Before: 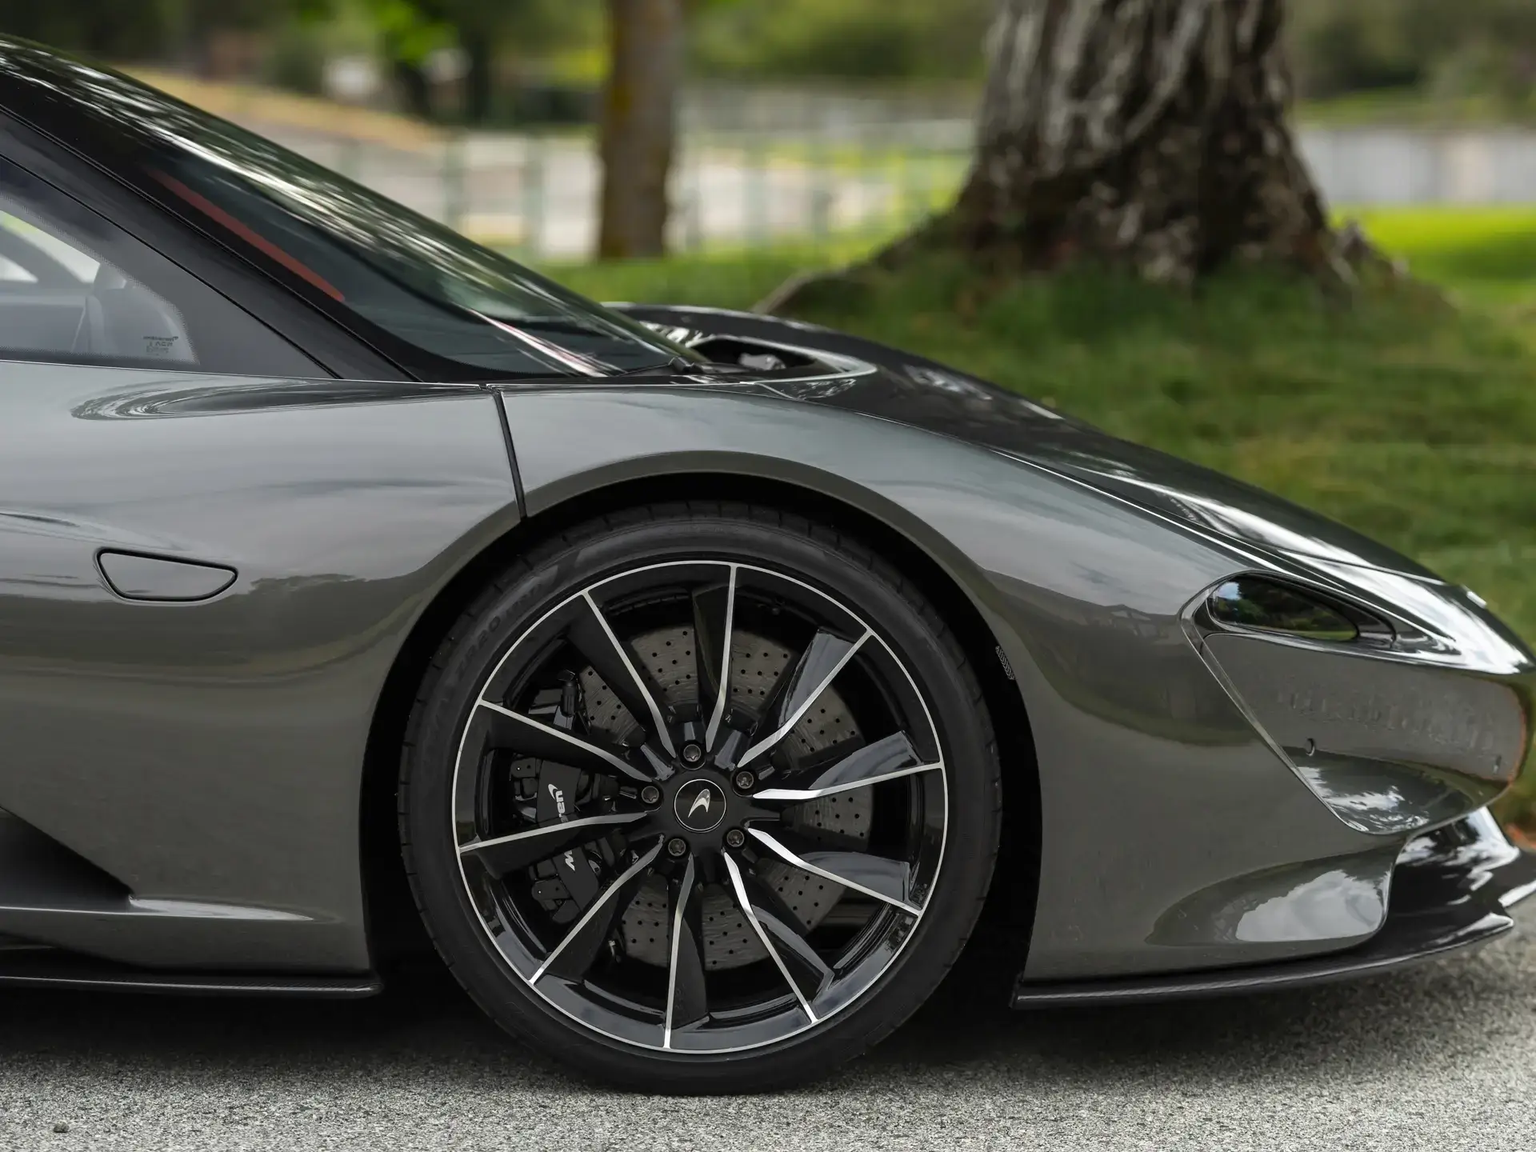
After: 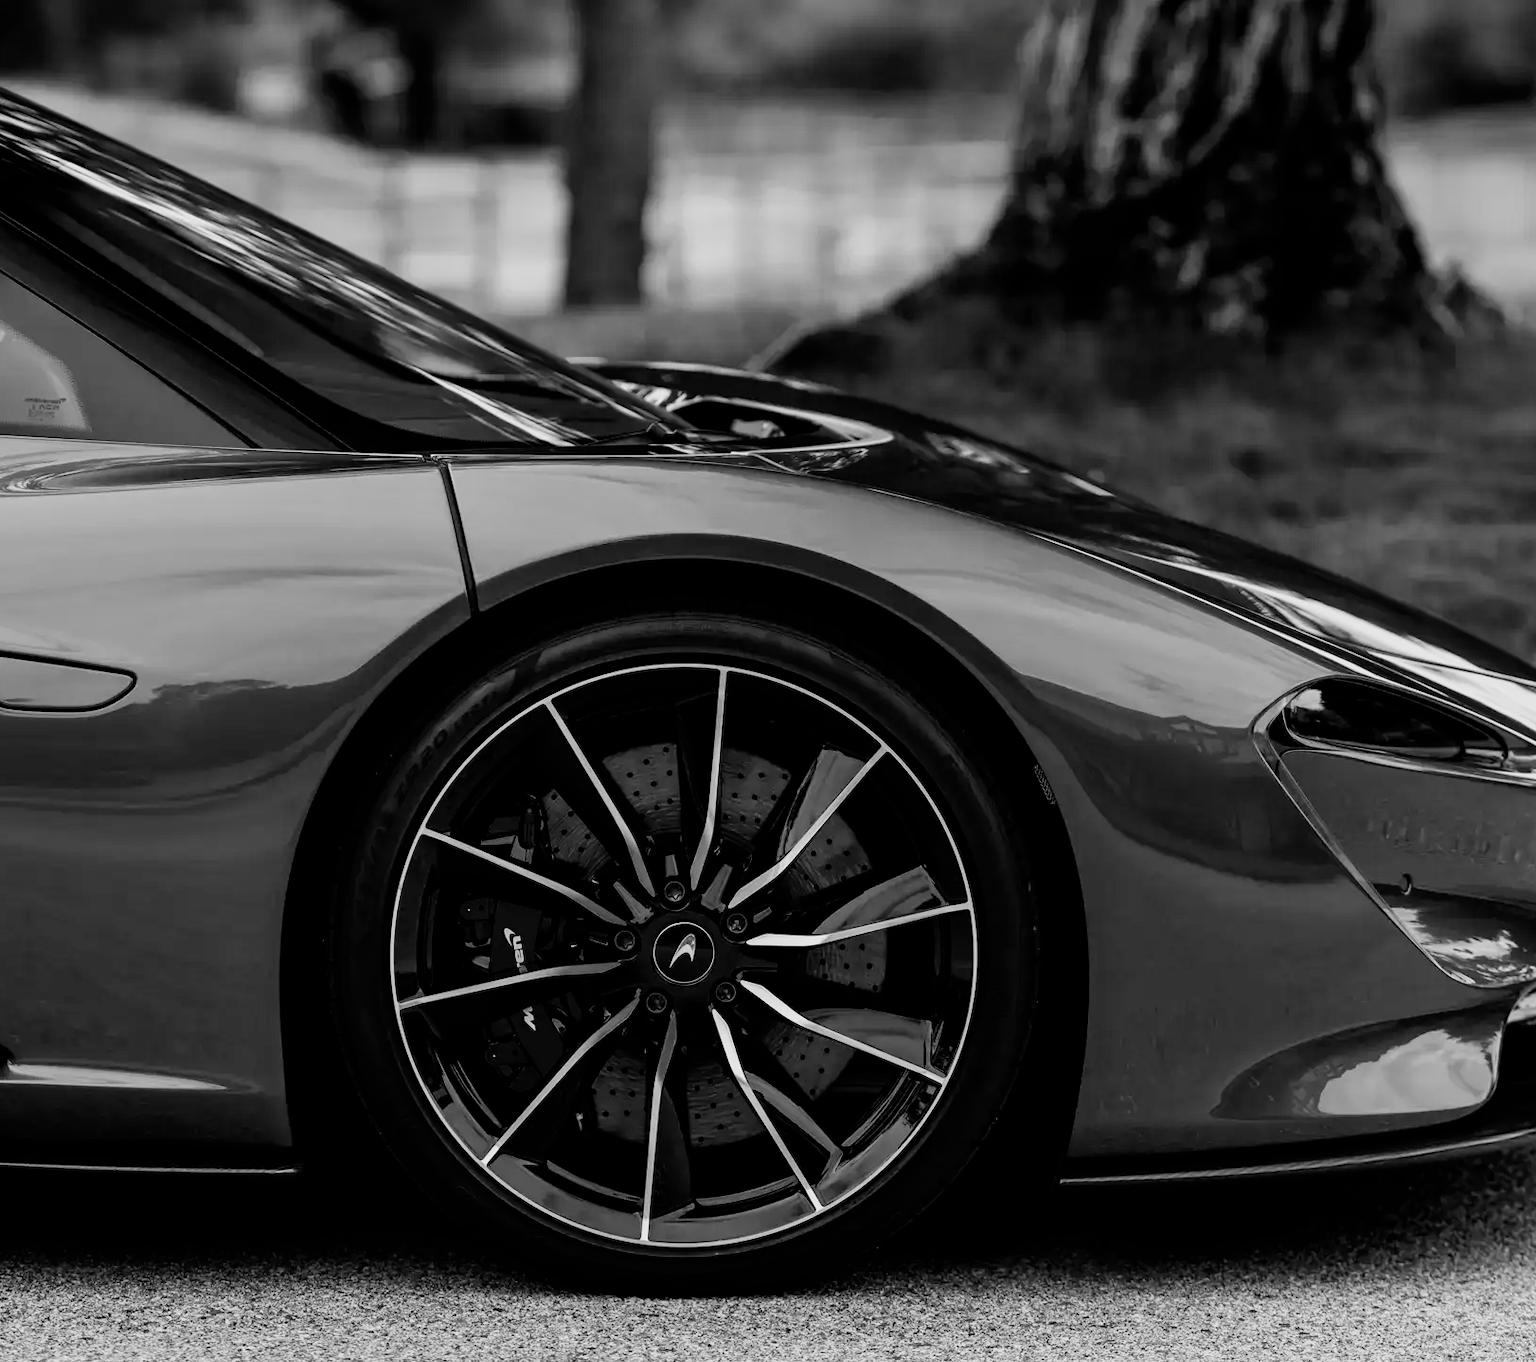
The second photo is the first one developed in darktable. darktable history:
crop: left 7.985%, right 7.526%
filmic rgb: black relative exposure -5.09 EV, white relative exposure 3.54 EV, hardness 3.17, contrast 1.299, highlights saturation mix -49.81%, color science v4 (2020), contrast in shadows soft, contrast in highlights soft
